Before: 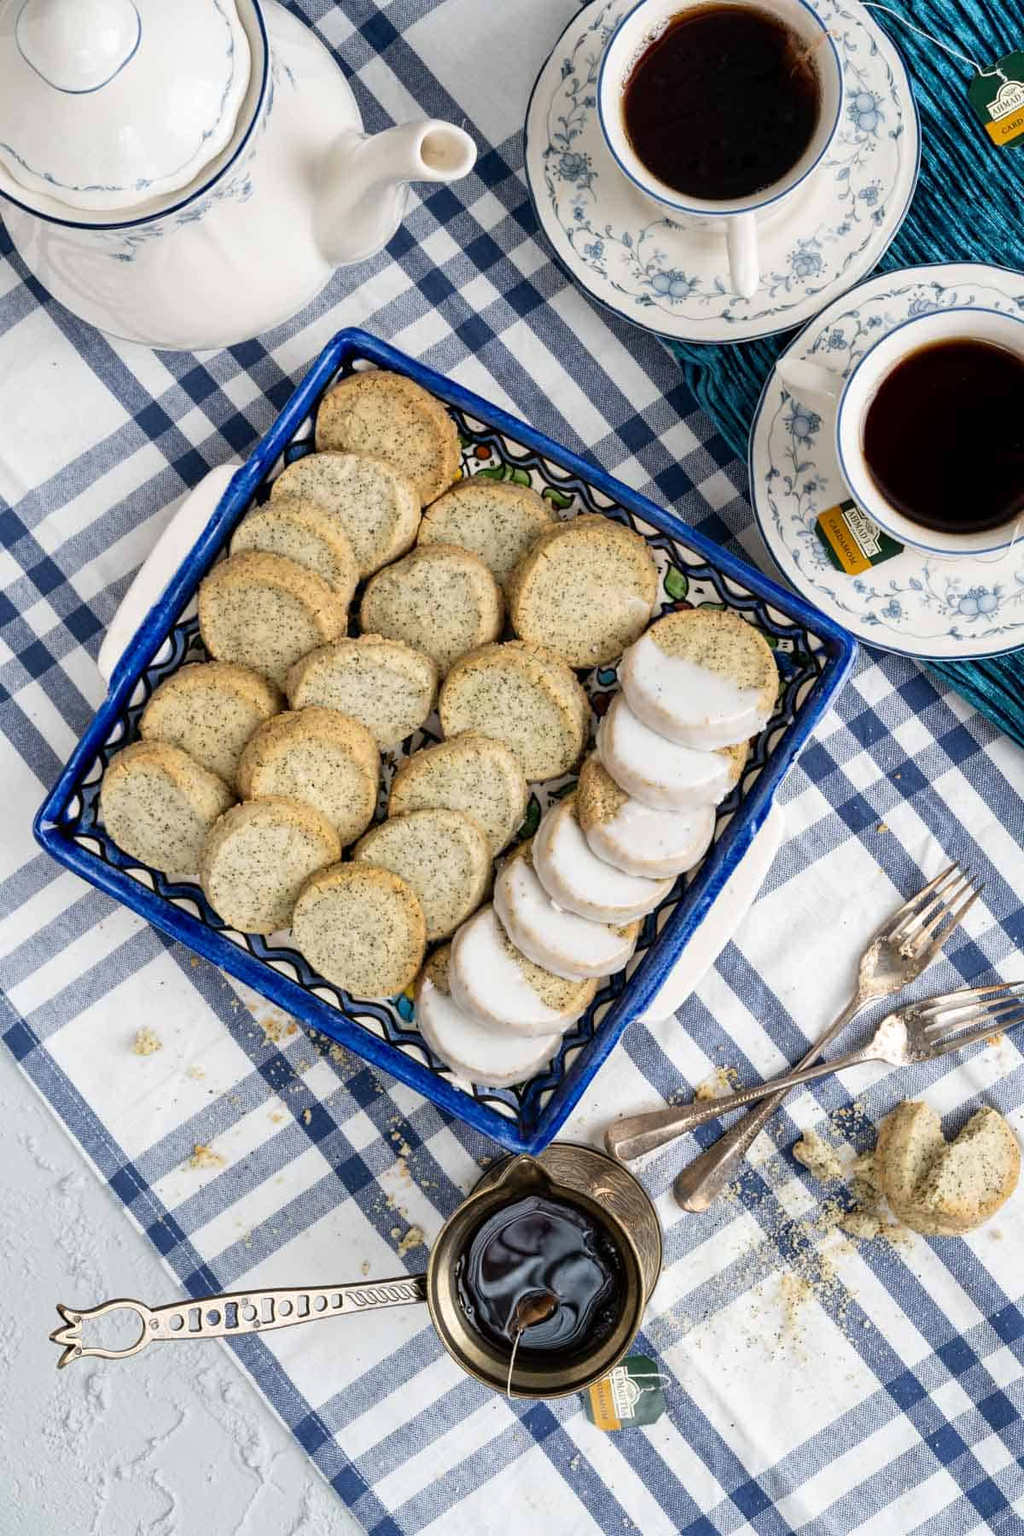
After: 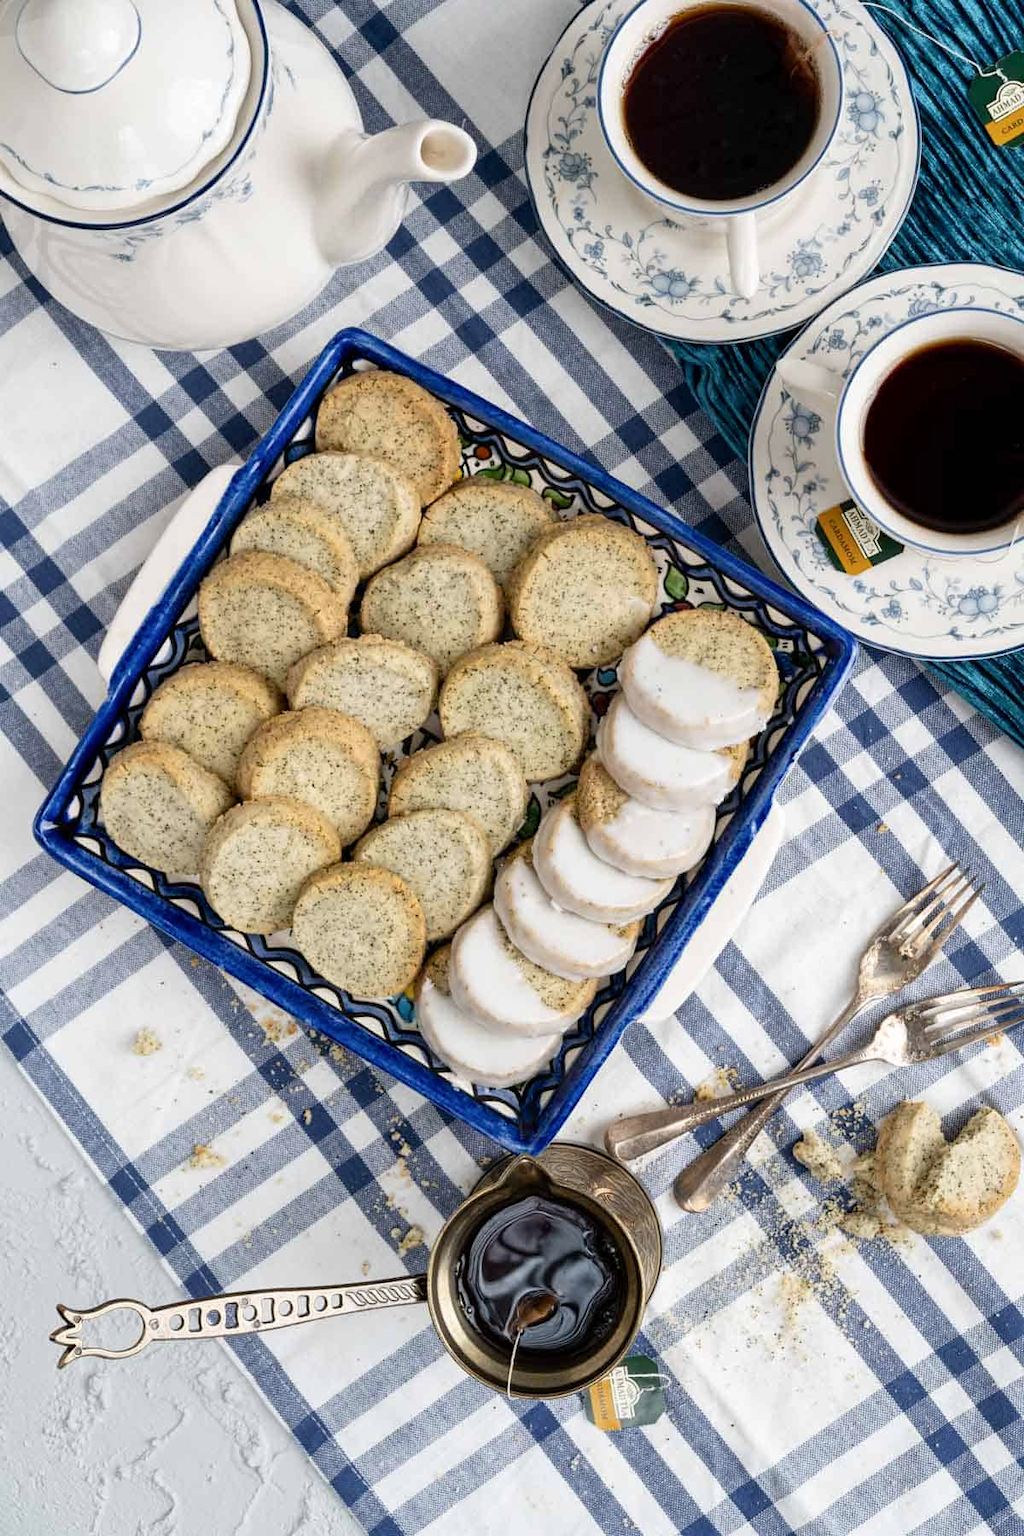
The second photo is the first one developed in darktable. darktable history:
color balance rgb: shadows lift › hue 84.66°, linear chroma grading › shadows -1.707%, linear chroma grading › highlights -14.443%, linear chroma grading › global chroma -9.647%, linear chroma grading › mid-tones -9.983%, perceptual saturation grading › global saturation 25.346%
